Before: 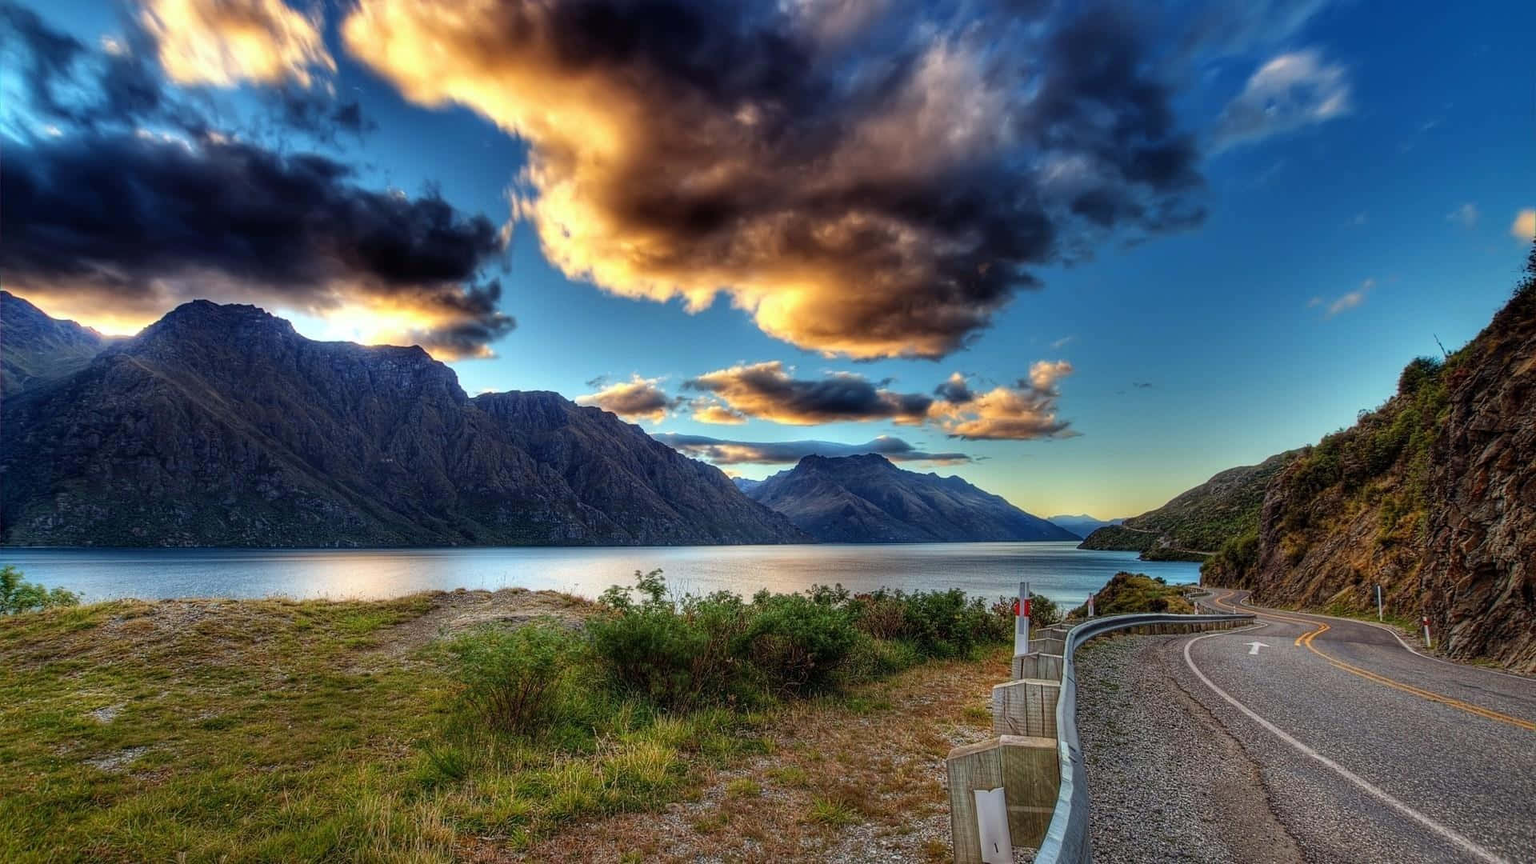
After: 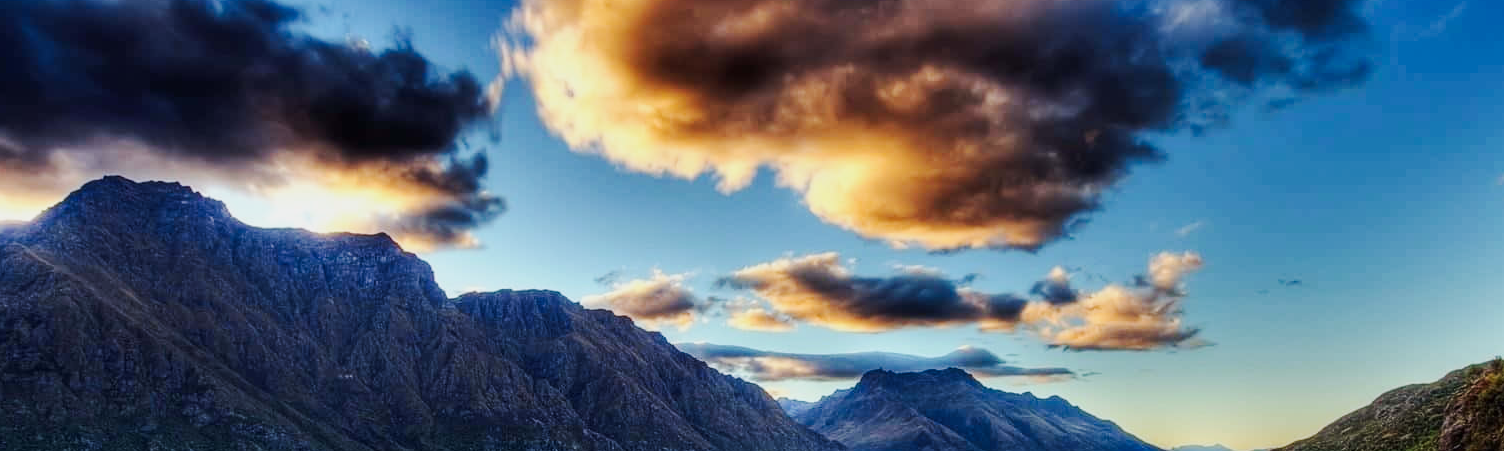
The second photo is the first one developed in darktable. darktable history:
crop: left 7.189%, top 18.507%, right 14.439%, bottom 39.679%
tone curve: curves: ch0 [(0, 0) (0.239, 0.248) (0.508, 0.606) (0.826, 0.855) (1, 0.945)]; ch1 [(0, 0) (0.401, 0.42) (0.442, 0.47) (0.492, 0.498) (0.511, 0.516) (0.555, 0.586) (0.681, 0.739) (1, 1)]; ch2 [(0, 0) (0.411, 0.433) (0.5, 0.504) (0.545, 0.574) (1, 1)], preserve colors none
